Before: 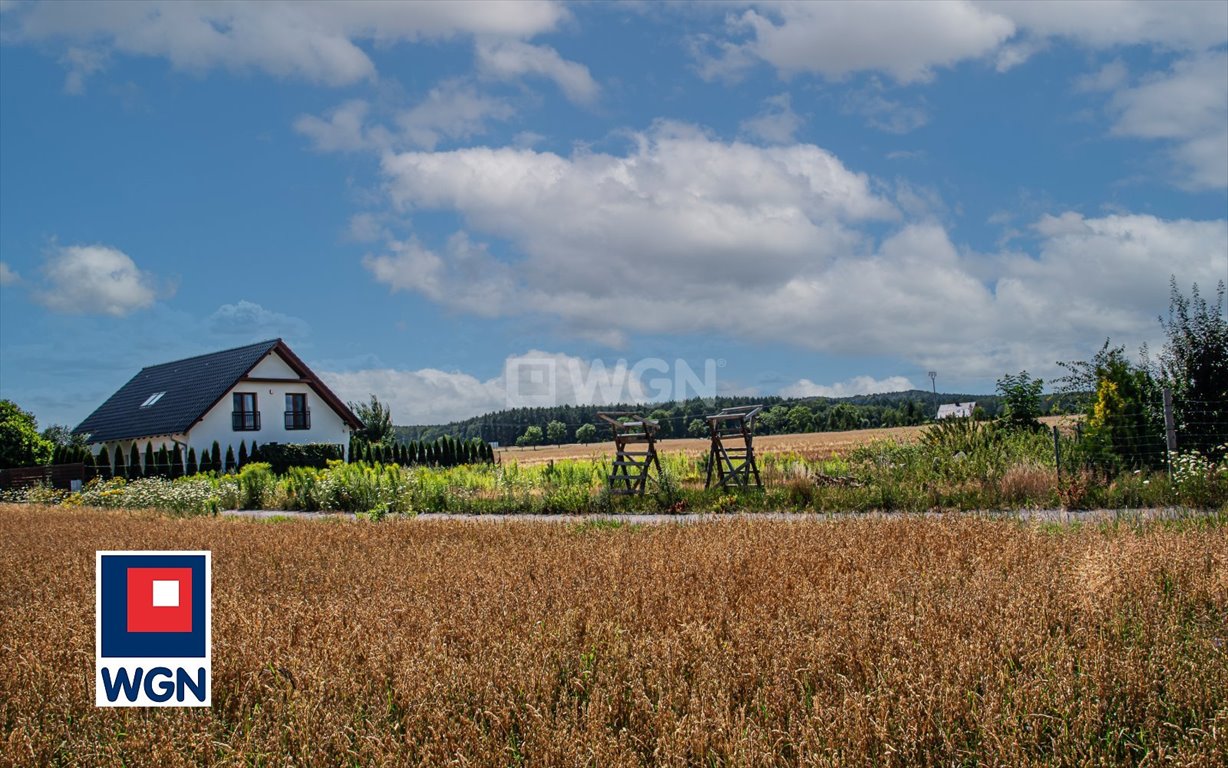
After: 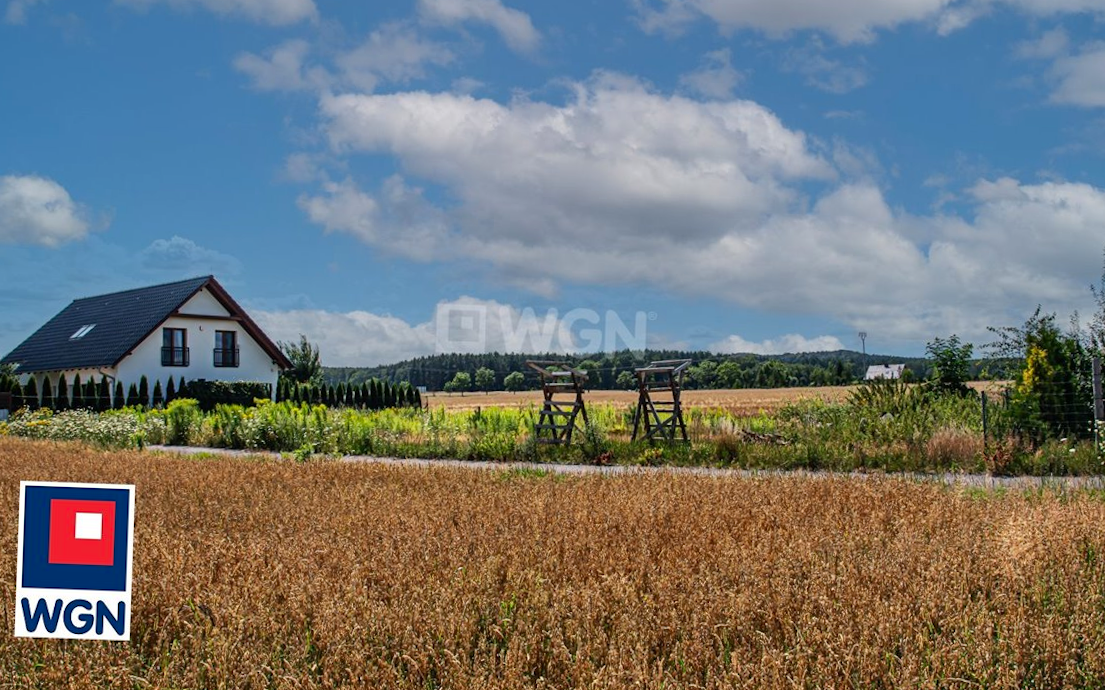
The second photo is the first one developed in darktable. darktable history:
shadows and highlights: white point adjustment 0.046, soften with gaussian
contrast brightness saturation: contrast 0.039, saturation 0.074
crop and rotate: angle -2.09°, left 3.148%, top 4.144%, right 1.633%, bottom 0.749%
